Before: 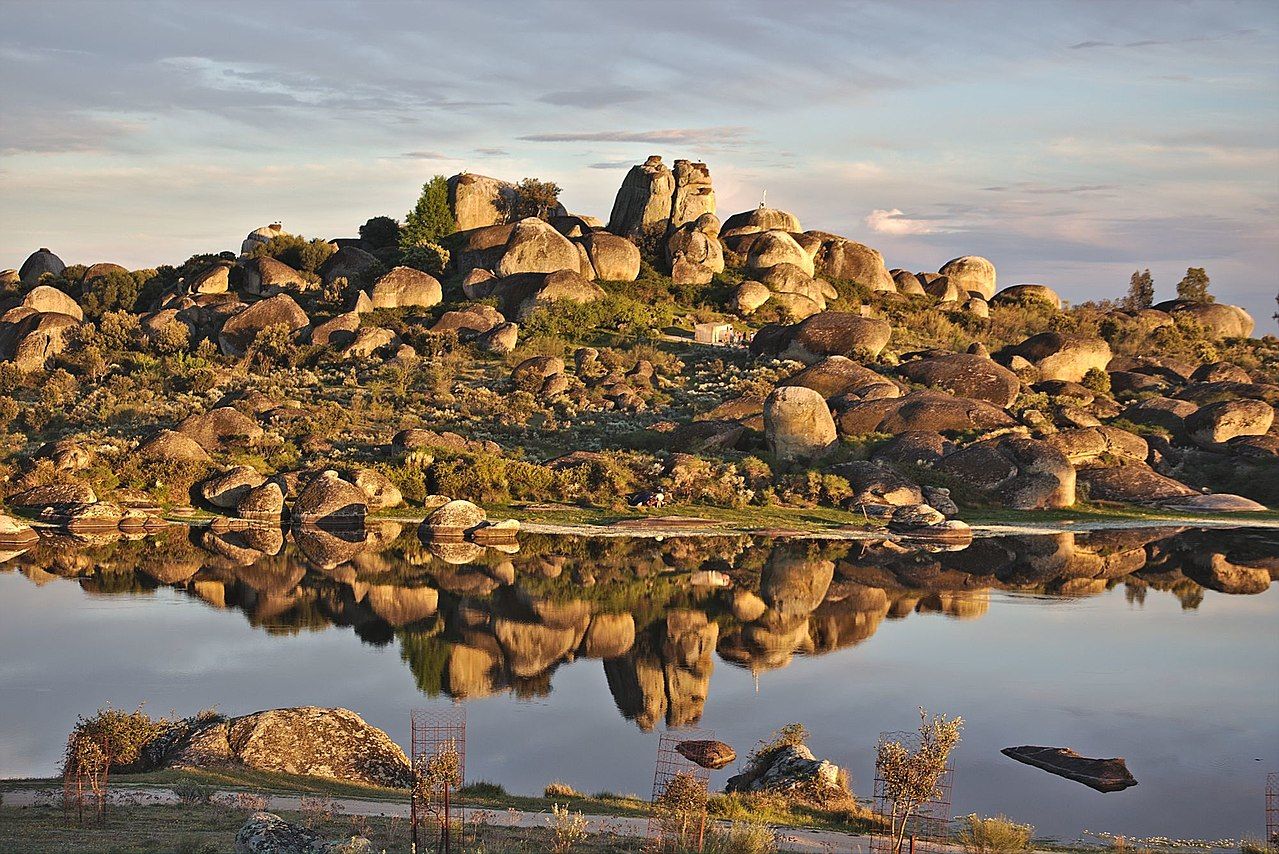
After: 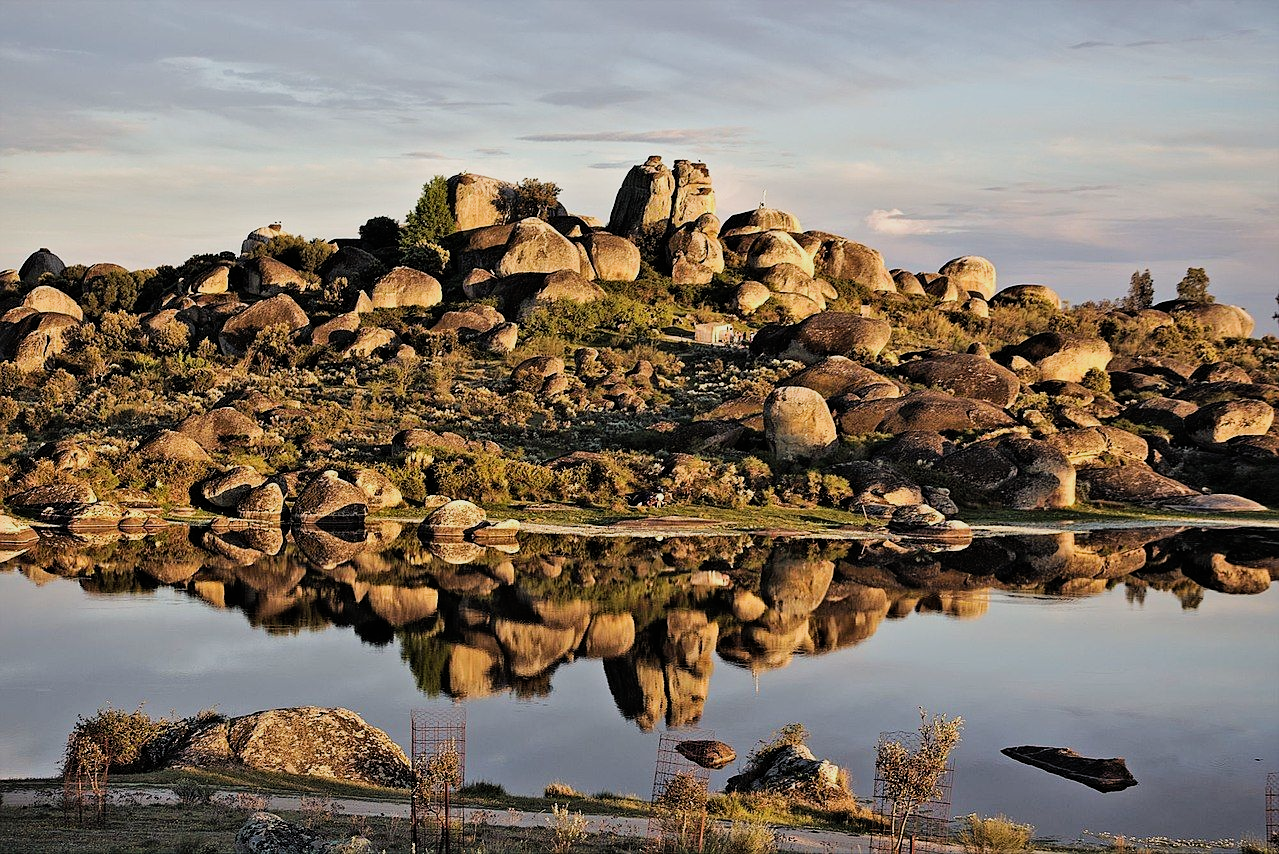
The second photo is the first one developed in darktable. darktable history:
filmic rgb: black relative exposure -5.08 EV, white relative exposure 3.56 EV, hardness 3.18, contrast 1.199, highlights saturation mix -50%, iterations of high-quality reconstruction 0
color correction: highlights b* 0.019, saturation 0.993
